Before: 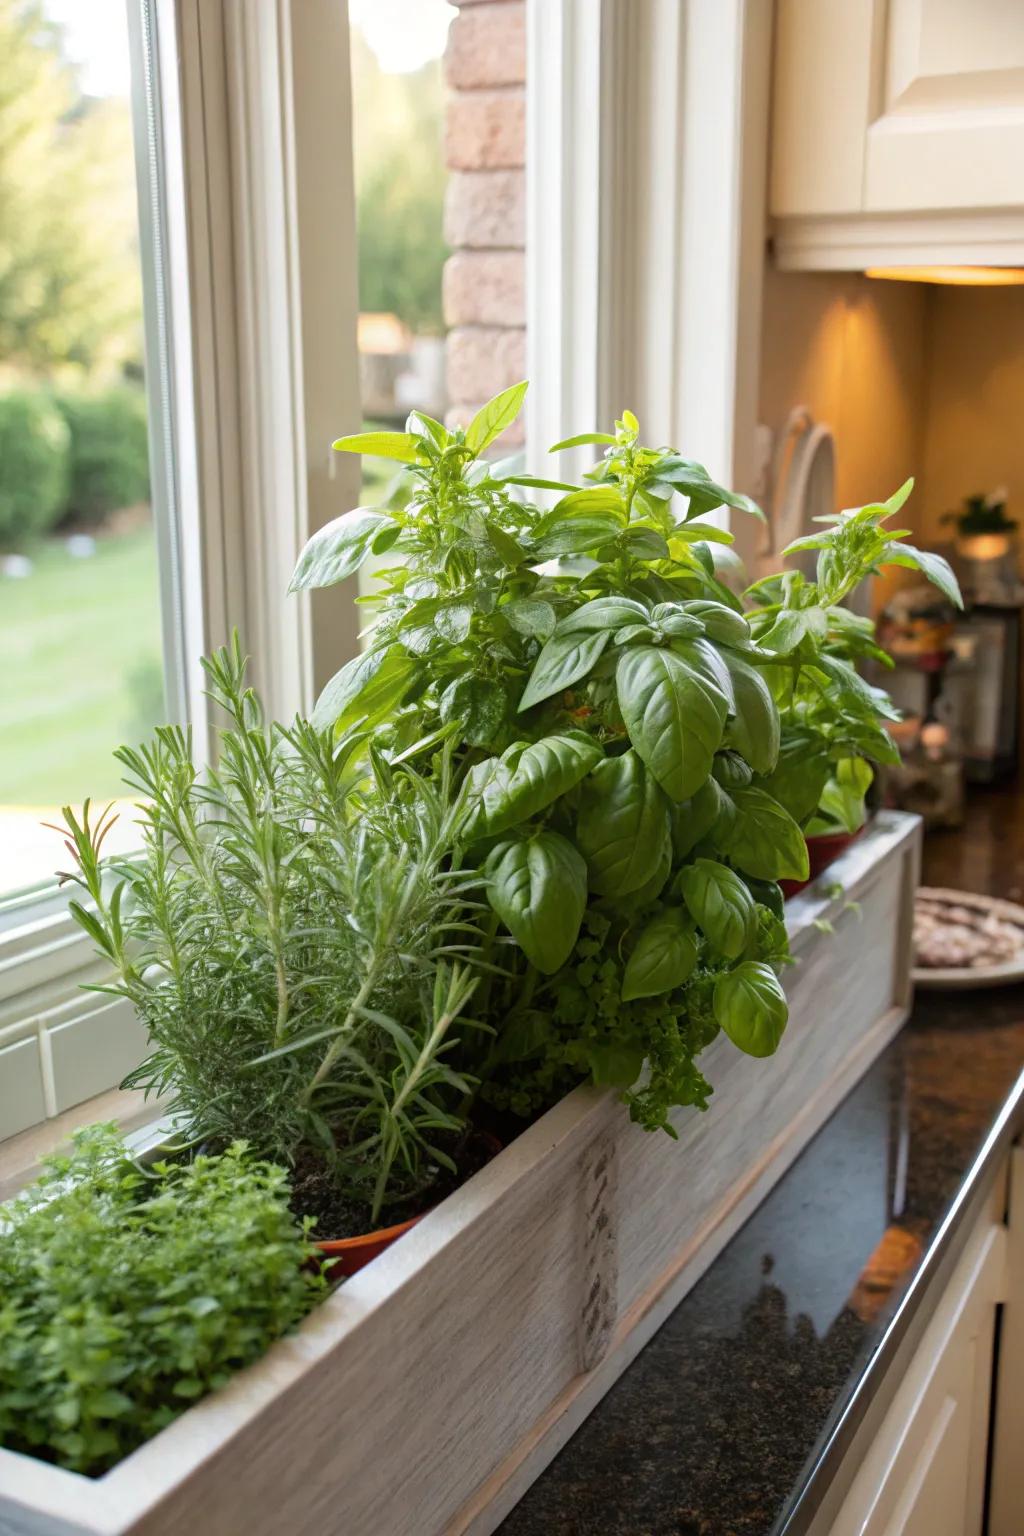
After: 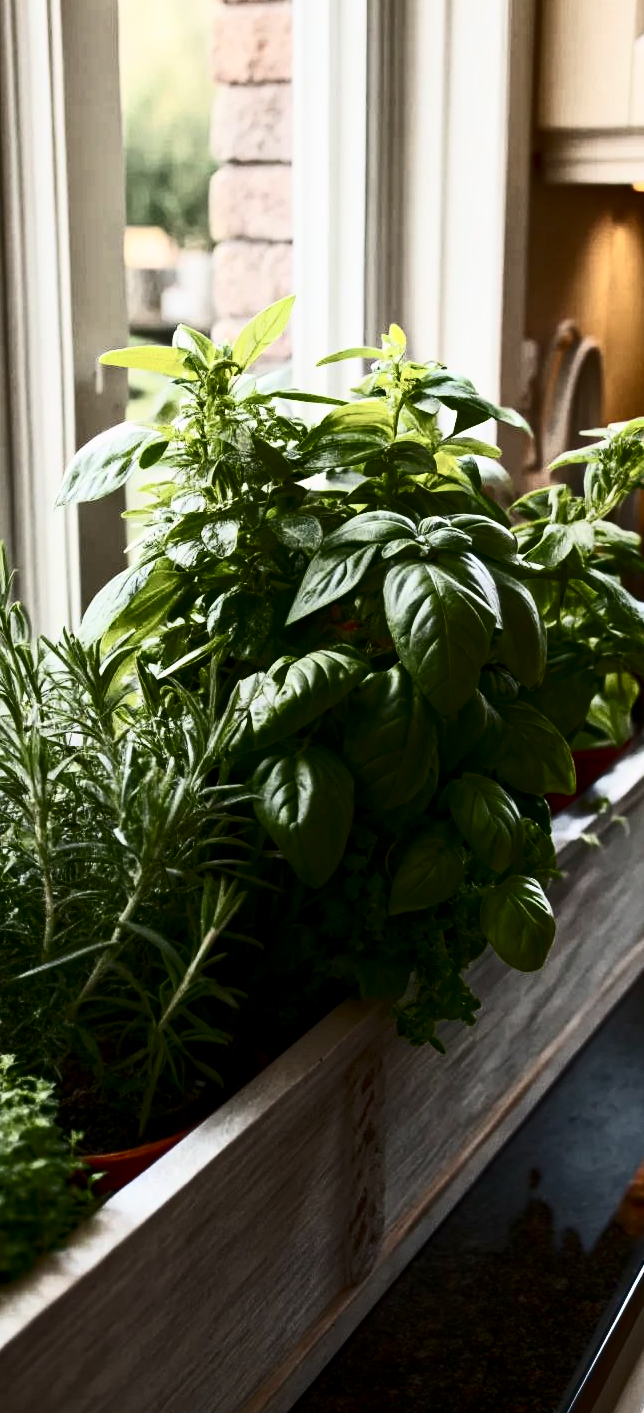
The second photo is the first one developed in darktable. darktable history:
local contrast: highlights 103%, shadows 98%, detail 120%, midtone range 0.2
exposure: exposure -0.96 EV, compensate highlight preservation false
contrast brightness saturation: contrast 0.938, brightness 0.198
crop and rotate: left 22.846%, top 5.647%, right 14.209%, bottom 2.319%
